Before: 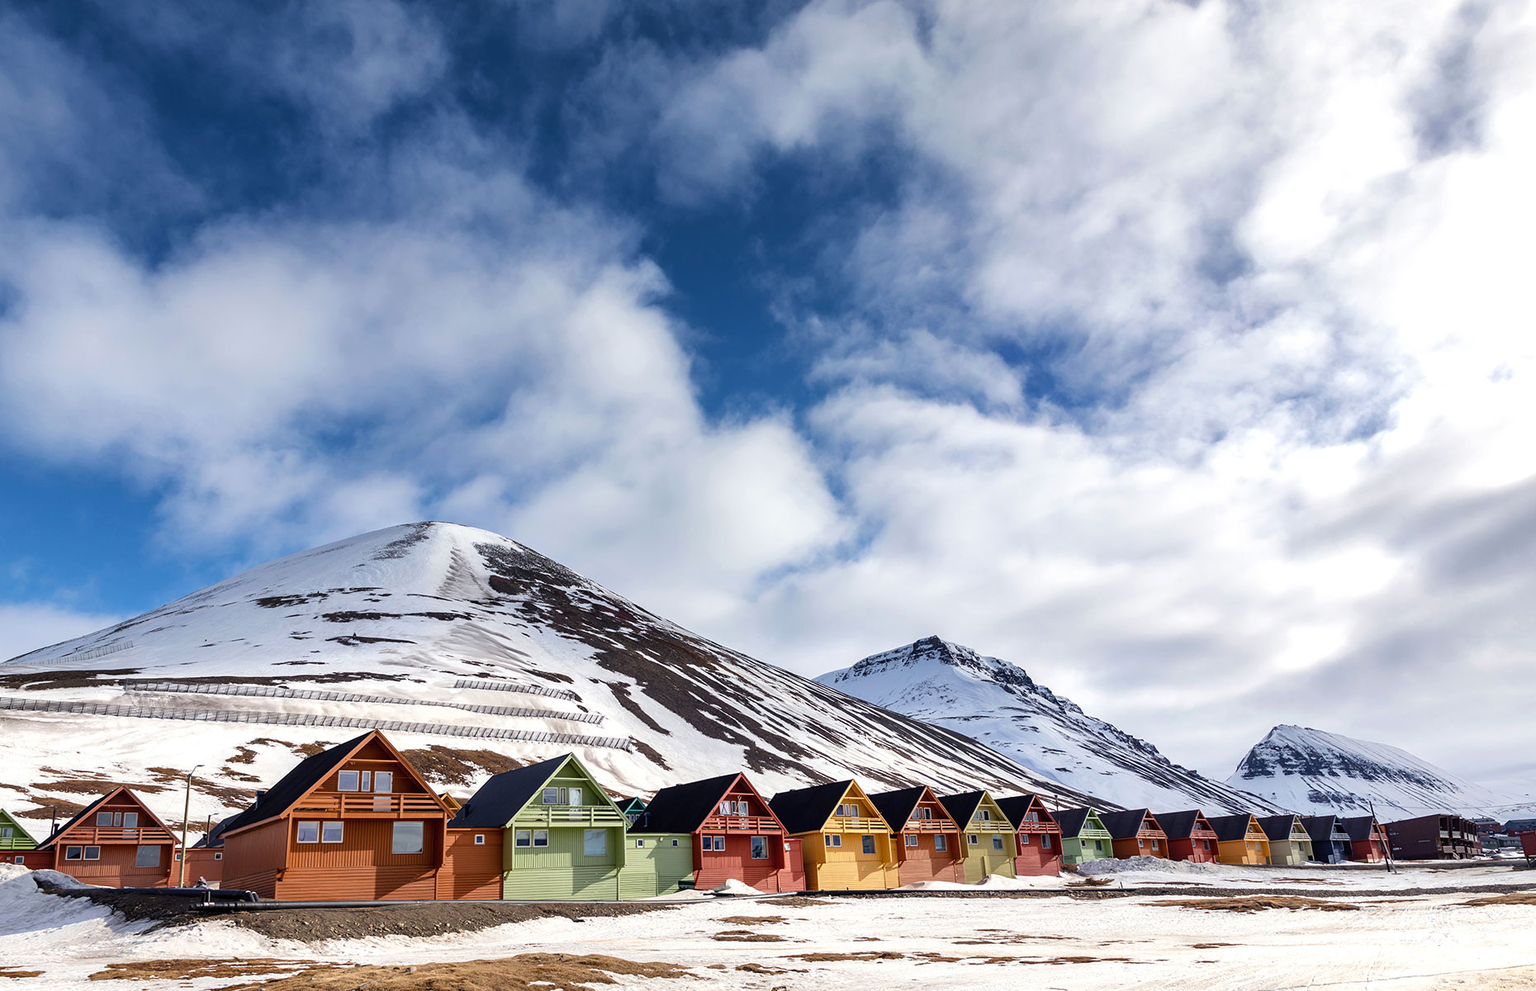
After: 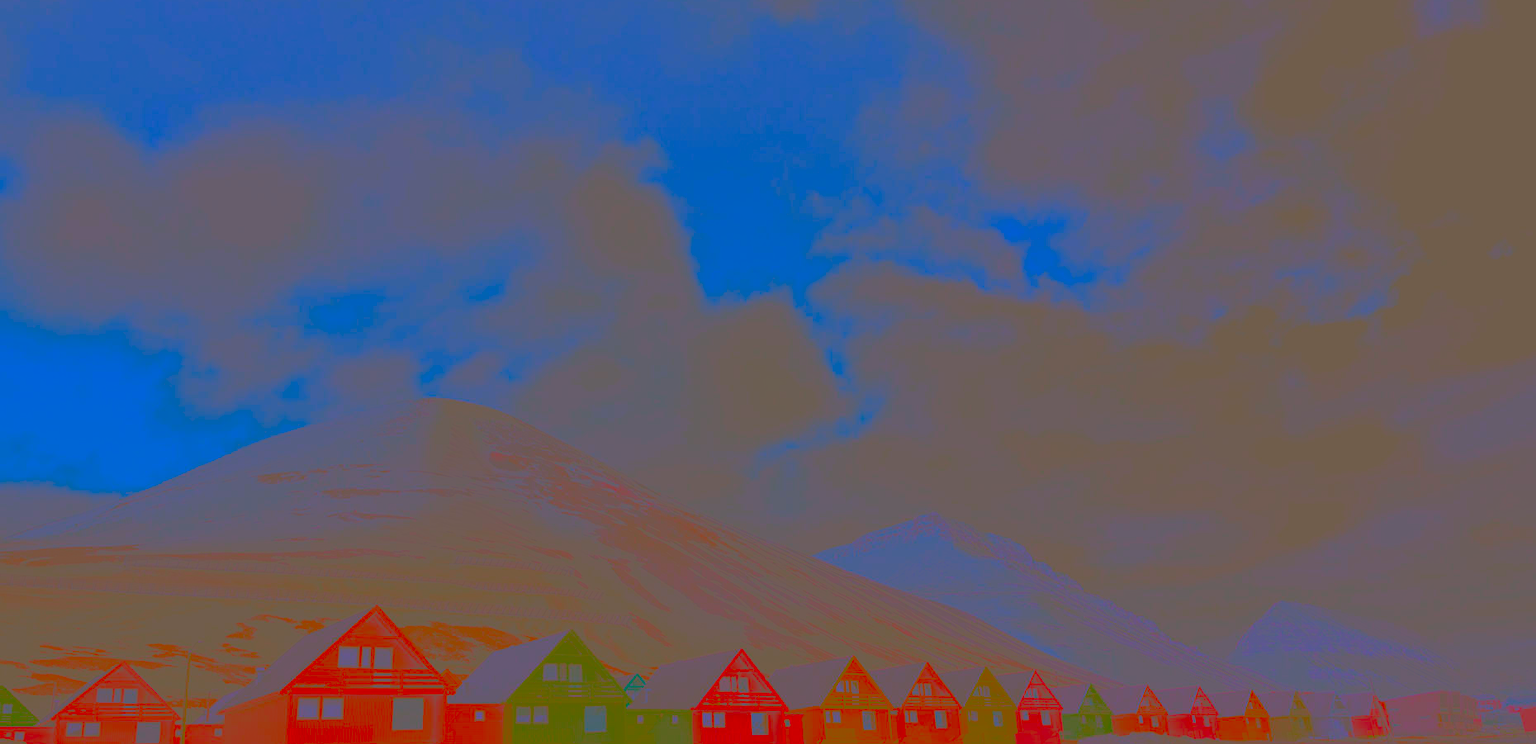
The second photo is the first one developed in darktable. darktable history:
sharpen: amount 0.495
crop and rotate: top 12.562%, bottom 12.312%
local contrast: highlights 60%, shadows 59%, detail 160%
exposure: black level correction 0, exposure 0.498 EV, compensate highlight preservation false
color correction: highlights a* 14.94, highlights b* 32.04
contrast brightness saturation: contrast -0.989, brightness -0.157, saturation 0.744
